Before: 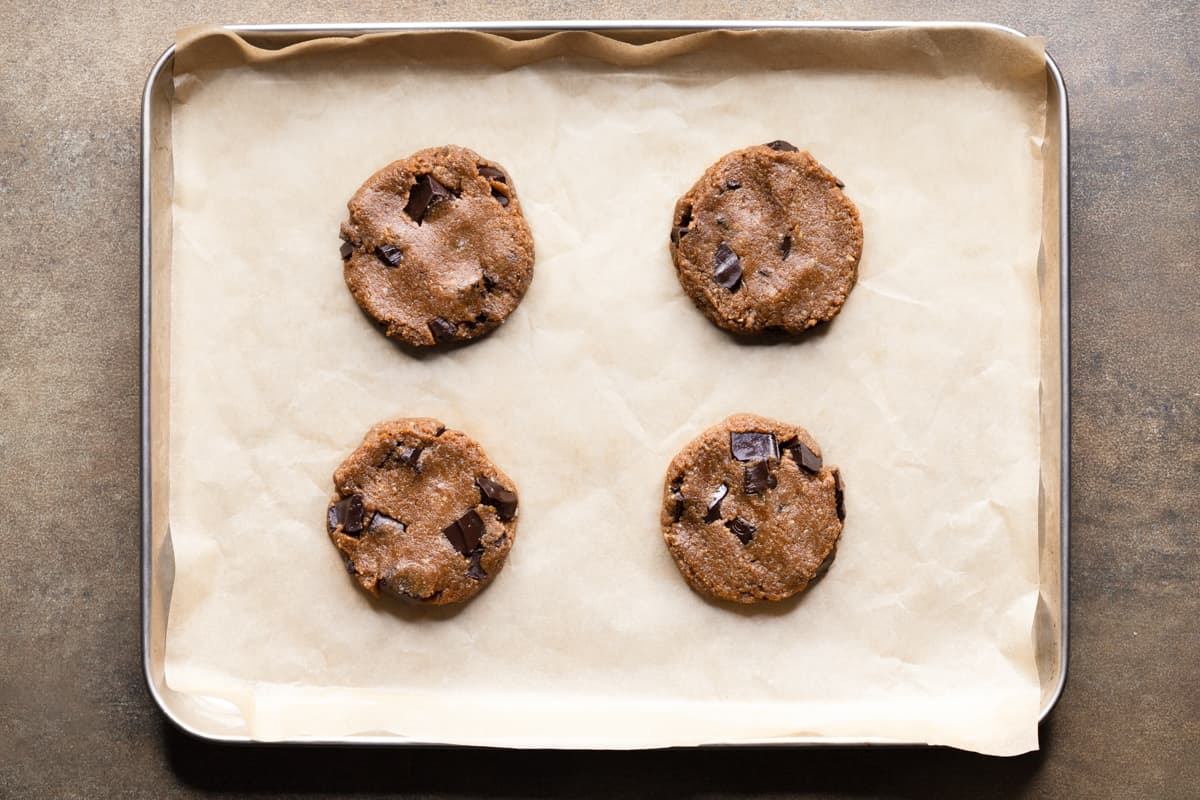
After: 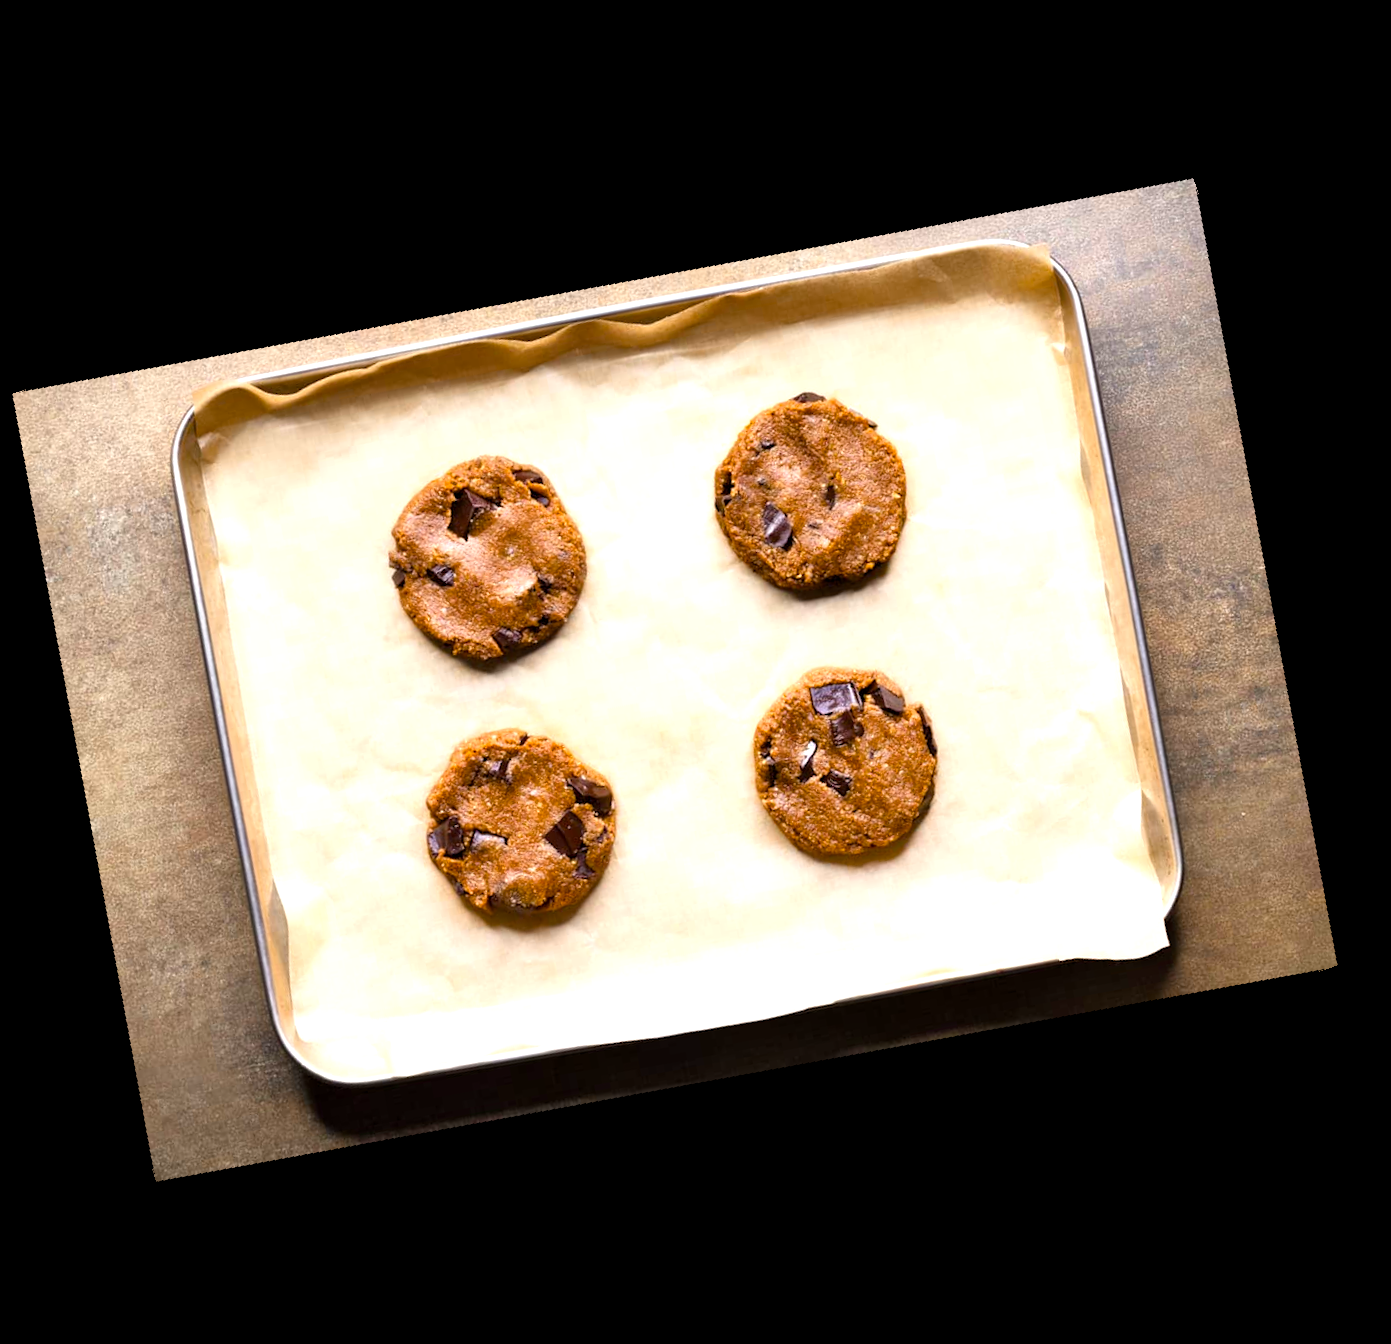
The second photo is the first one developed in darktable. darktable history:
exposure: black level correction 0.001, exposure 0.5 EV, compensate exposure bias true, compensate highlight preservation false
crop and rotate: angle 19.43°, left 6.812%, right 4.125%, bottom 1.087%
local contrast: mode bilateral grid, contrast 20, coarseness 50, detail 120%, midtone range 0.2
color balance rgb: perceptual saturation grading › global saturation 30%, global vibrance 30%
rotate and perspective: rotation 9.12°, automatic cropping off
